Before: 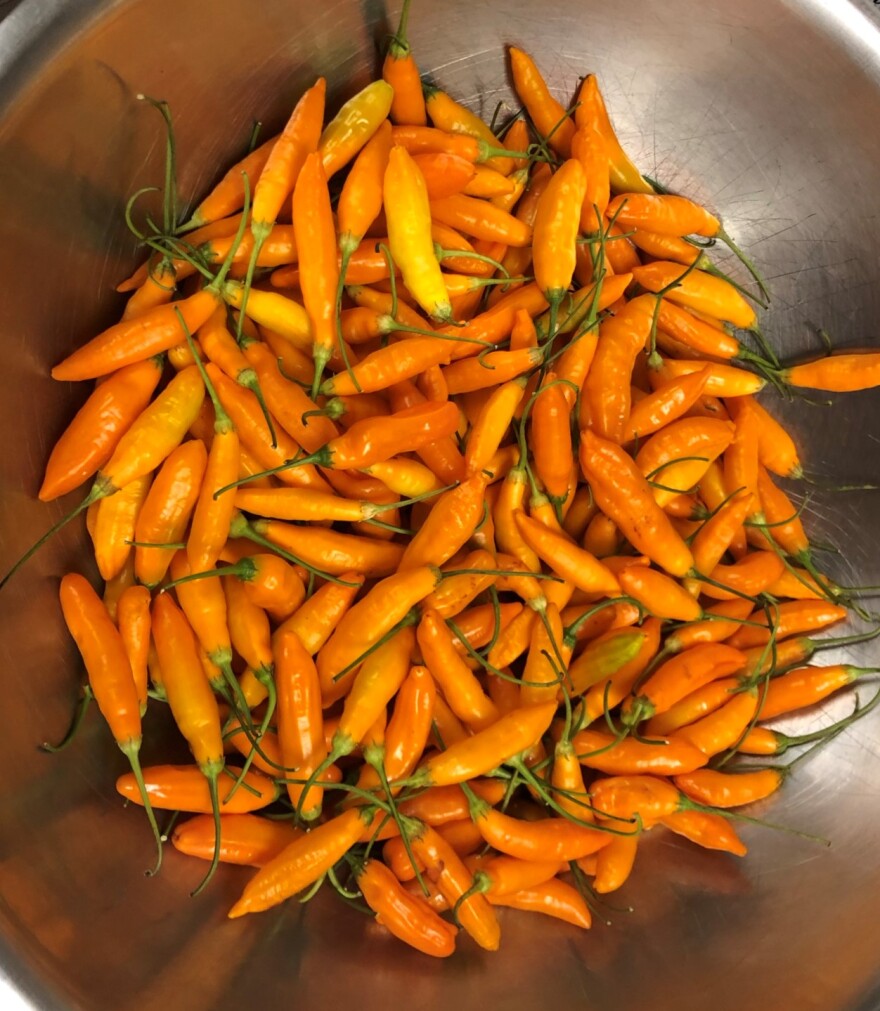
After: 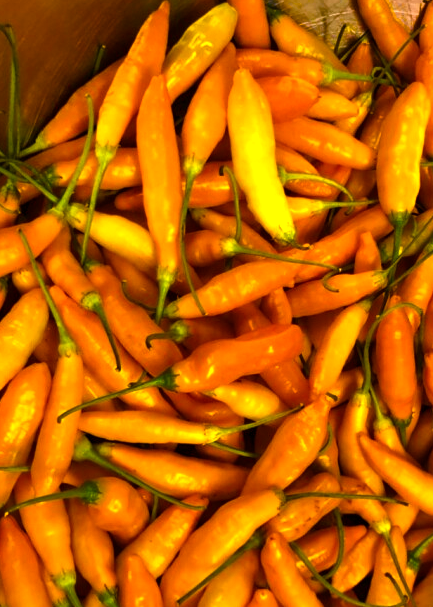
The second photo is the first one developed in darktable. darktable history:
crop: left 17.835%, top 7.675%, right 32.881%, bottom 32.213%
color balance rgb: linear chroma grading › shadows -40%, linear chroma grading › highlights 40%, linear chroma grading › global chroma 45%, linear chroma grading › mid-tones -30%, perceptual saturation grading › global saturation 55%, perceptual saturation grading › highlights -50%, perceptual saturation grading › mid-tones 40%, perceptual saturation grading › shadows 30%, perceptual brilliance grading › global brilliance 20%, perceptual brilliance grading › shadows -40%, global vibrance 35%
